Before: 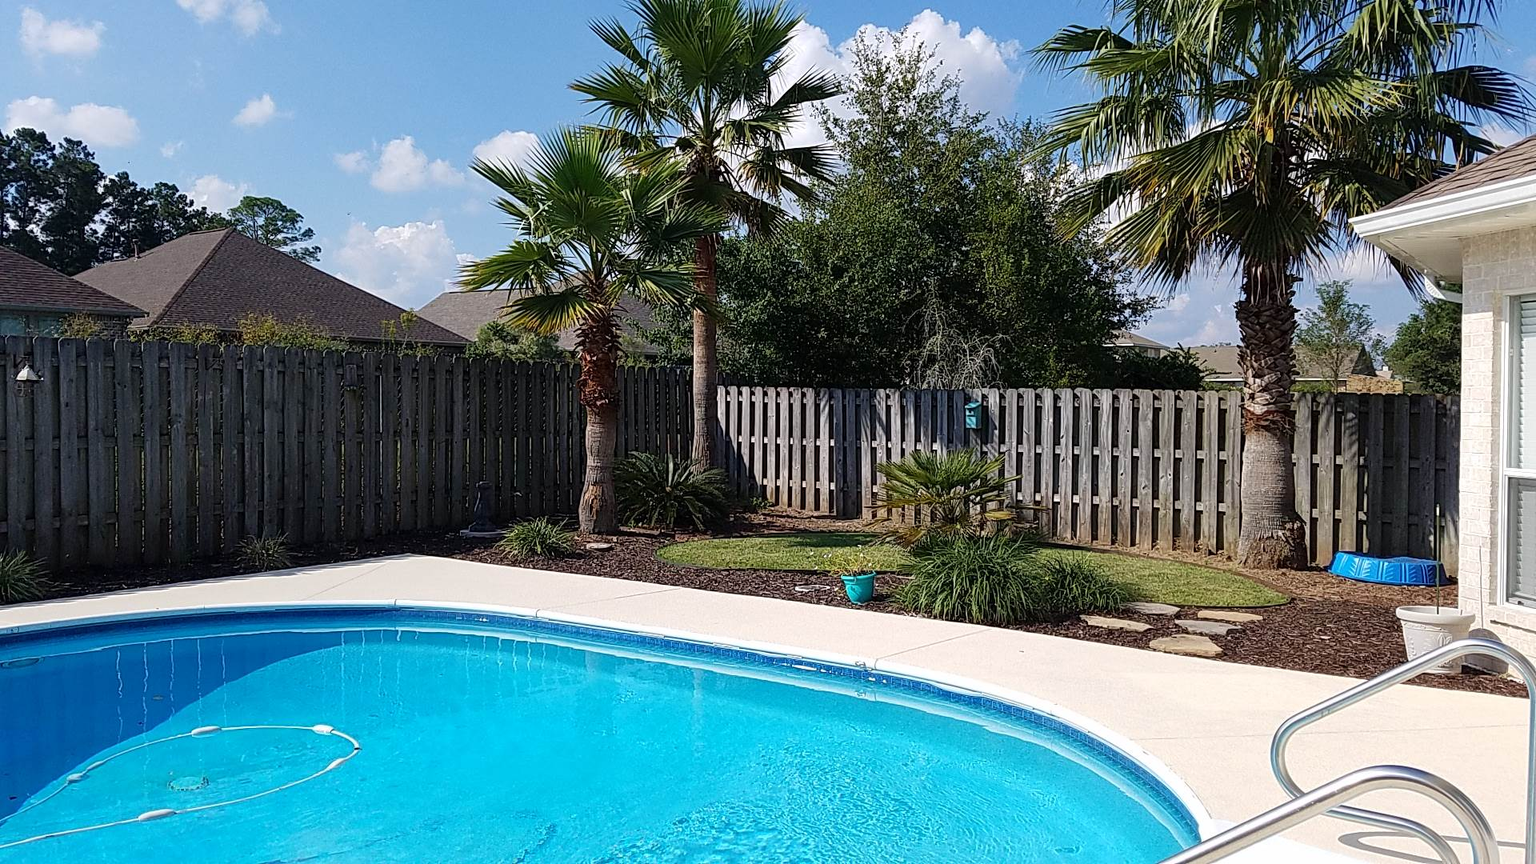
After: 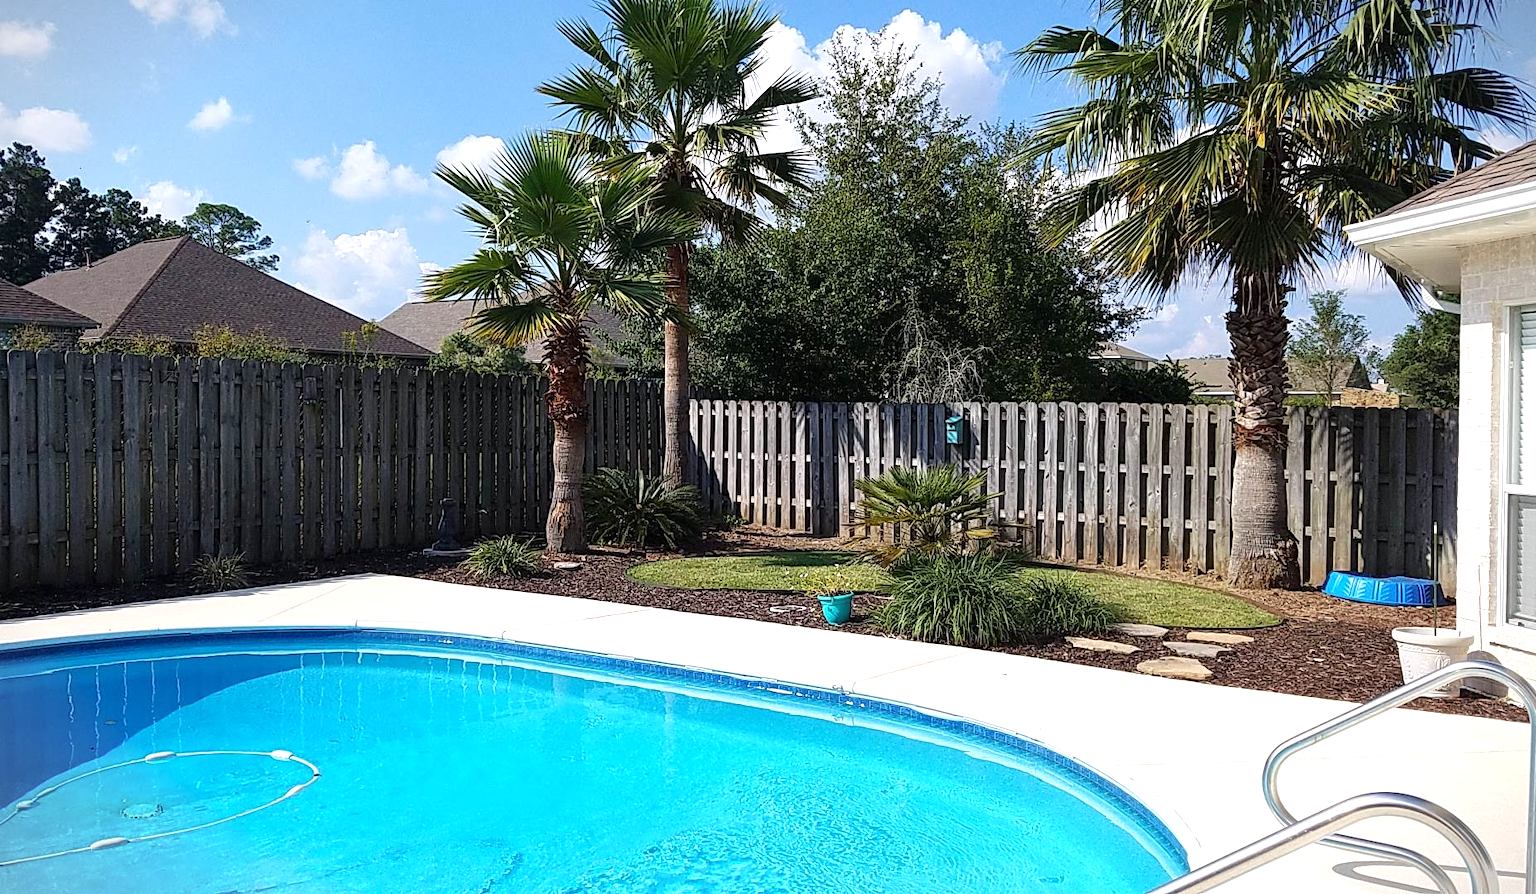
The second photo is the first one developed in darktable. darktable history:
exposure: exposure 0.466 EV, compensate highlight preservation false
crop and rotate: left 3.356%
vignetting: fall-off start 99.8%, width/height ratio 1.32
